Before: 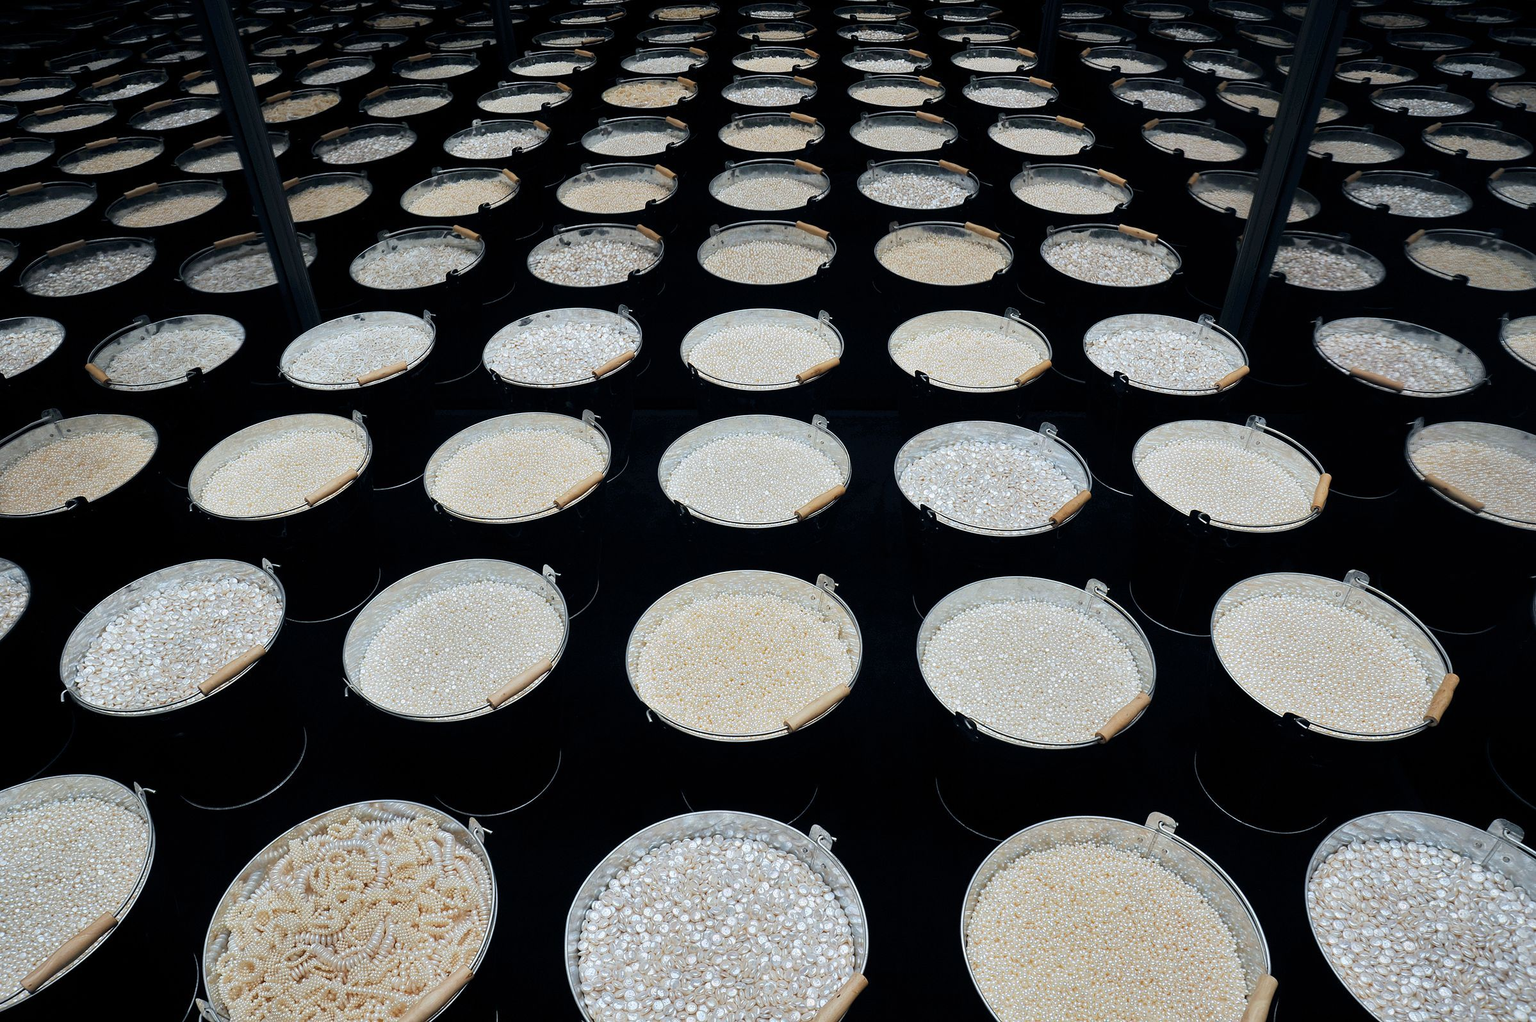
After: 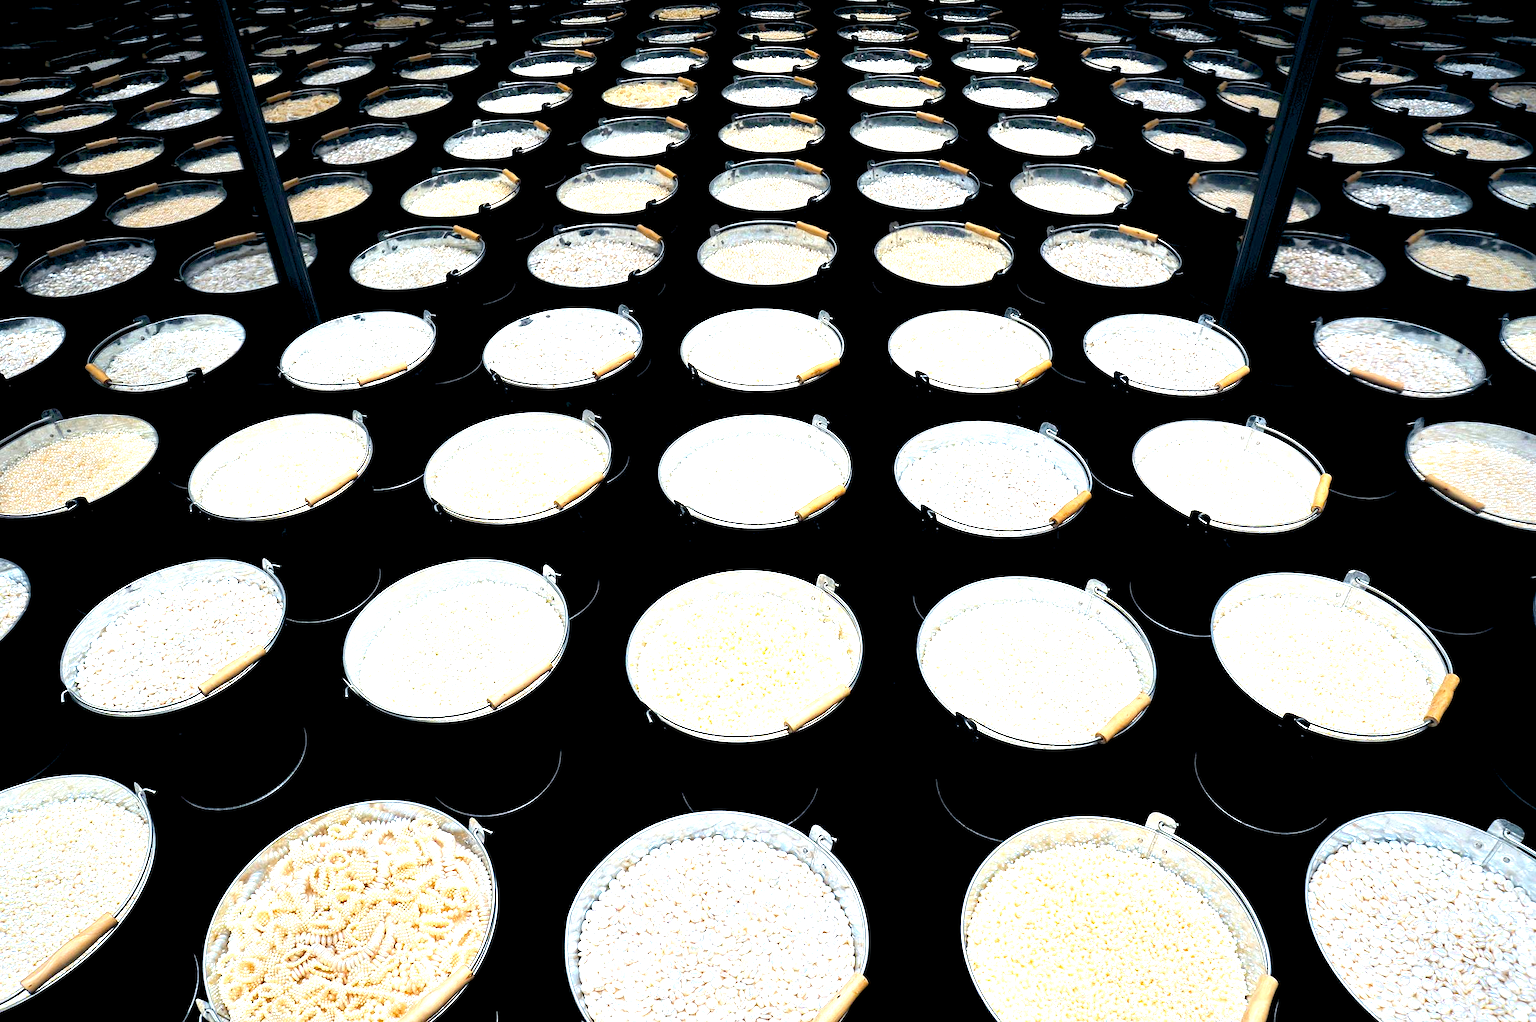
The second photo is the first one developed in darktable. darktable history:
exposure: black level correction 0, exposure 1.448 EV, compensate highlight preservation false
color balance rgb: global offset › luminance -1.436%, linear chroma grading › global chroma -15.144%, perceptual saturation grading › global saturation 25.531%, global vibrance 41.076%
